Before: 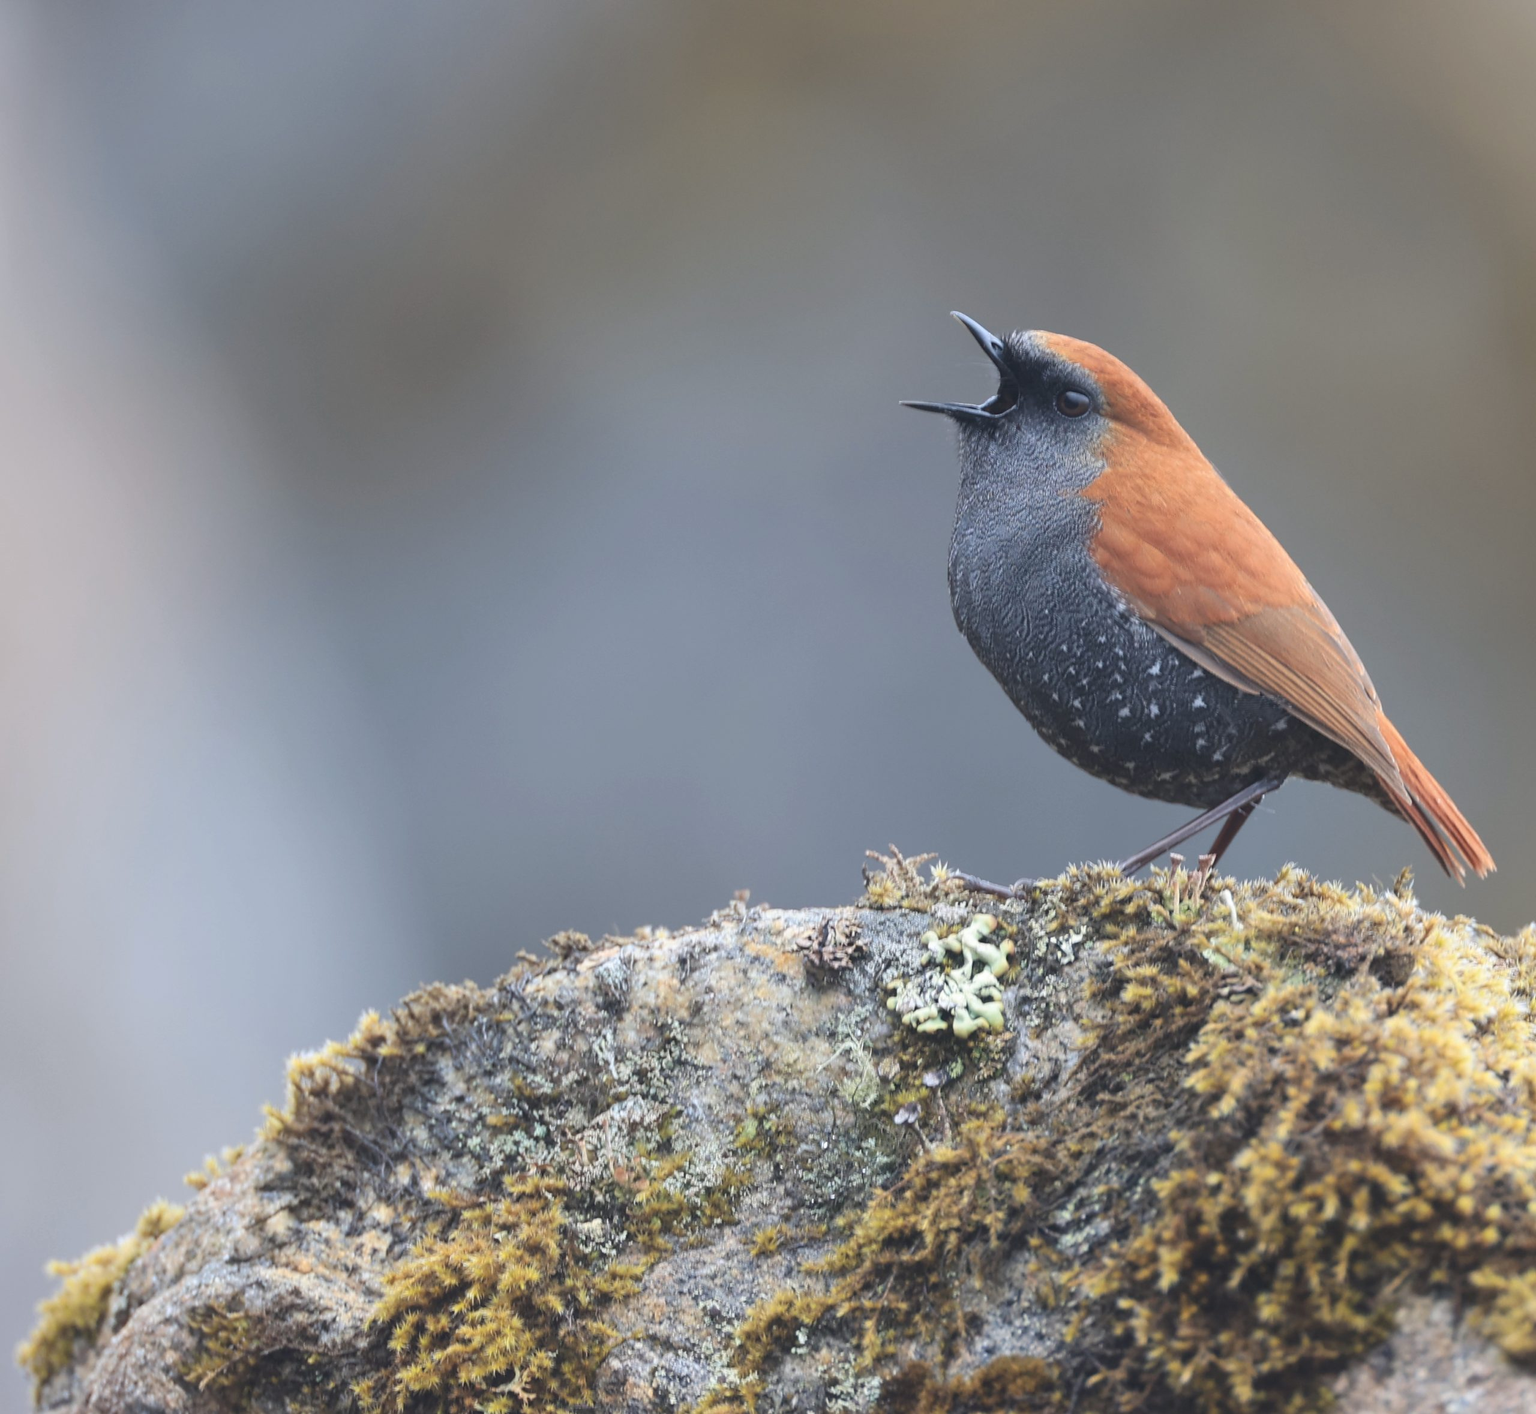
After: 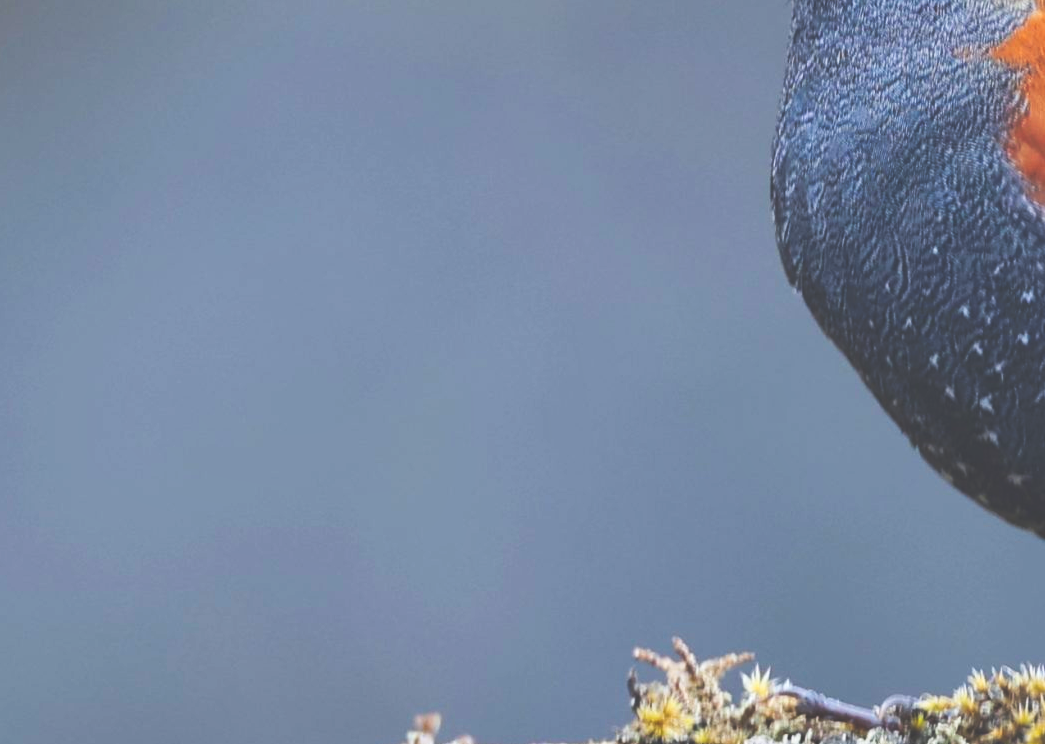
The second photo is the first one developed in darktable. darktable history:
color balance rgb: linear chroma grading › global chroma 14.64%, perceptual saturation grading › global saturation 25.875%
shadows and highlights: radius 117.85, shadows 41.65, highlights -61.91, soften with gaussian
contrast brightness saturation: contrast 0.131, brightness -0.047, saturation 0.16
crop: left 31.605%, top 32.657%, right 27.552%, bottom 35.745%
tone curve: curves: ch0 [(0, 0) (0.003, 0.224) (0.011, 0.229) (0.025, 0.234) (0.044, 0.242) (0.069, 0.249) (0.1, 0.256) (0.136, 0.265) (0.177, 0.285) (0.224, 0.304) (0.277, 0.337) (0.335, 0.385) (0.399, 0.435) (0.468, 0.507) (0.543, 0.59) (0.623, 0.674) (0.709, 0.763) (0.801, 0.852) (0.898, 0.931) (1, 1)], preserve colors none
